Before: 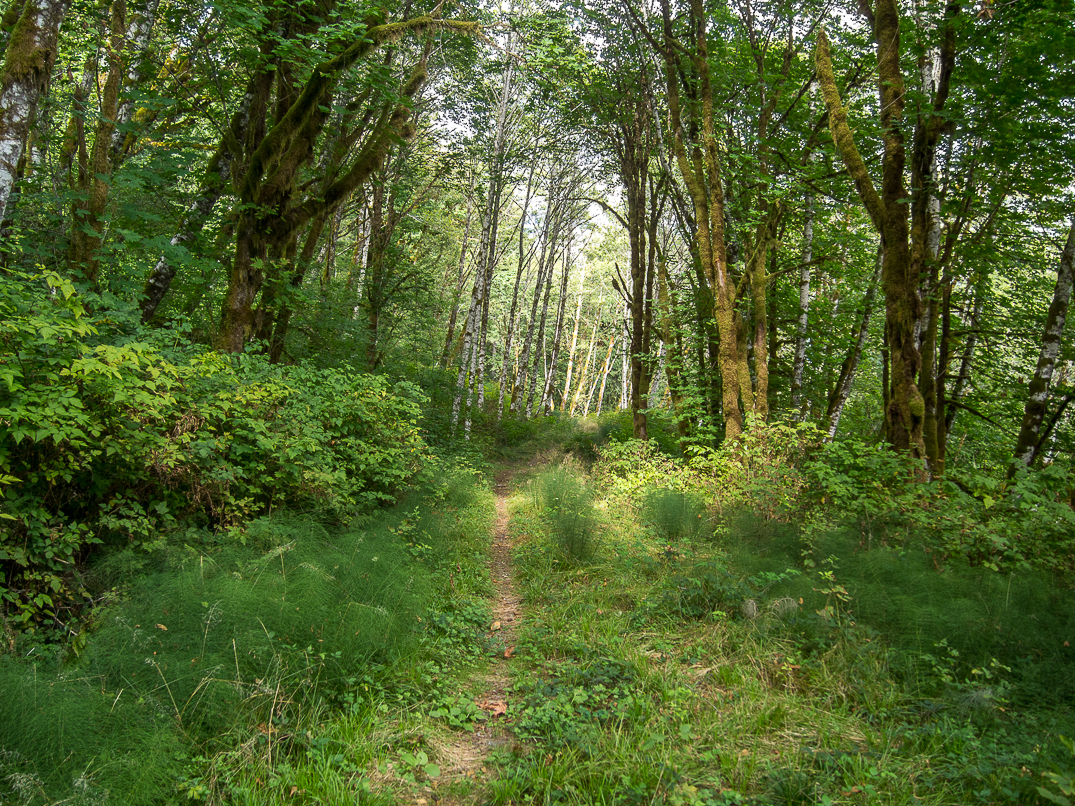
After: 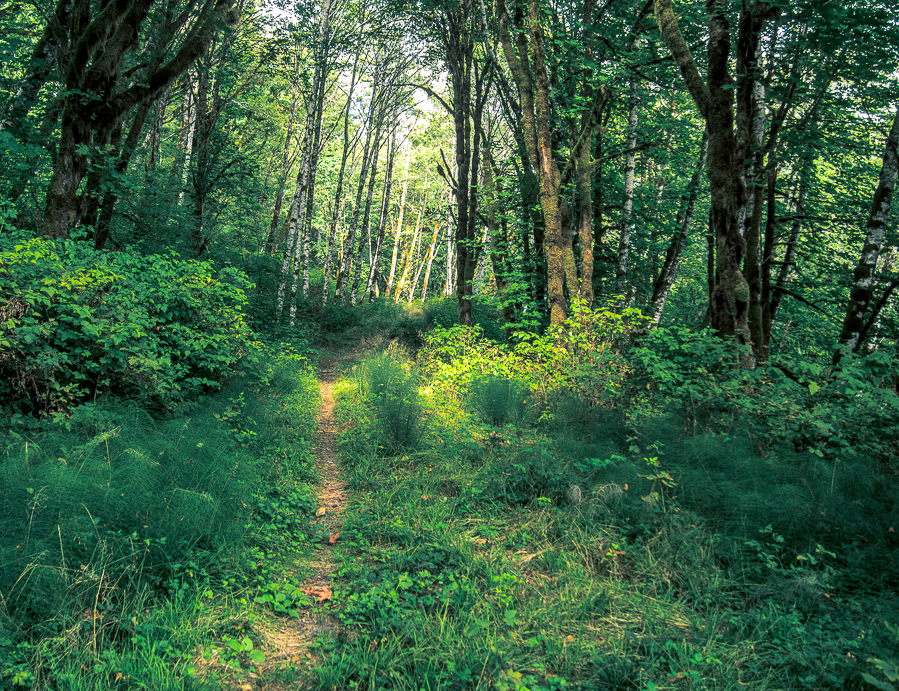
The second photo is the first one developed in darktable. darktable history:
local contrast: detail 130%
crop: left 16.315%, top 14.246%
color contrast: green-magenta contrast 1.69, blue-yellow contrast 1.49
split-toning: shadows › hue 205.2°, shadows › saturation 0.43, highlights › hue 54°, highlights › saturation 0.54
